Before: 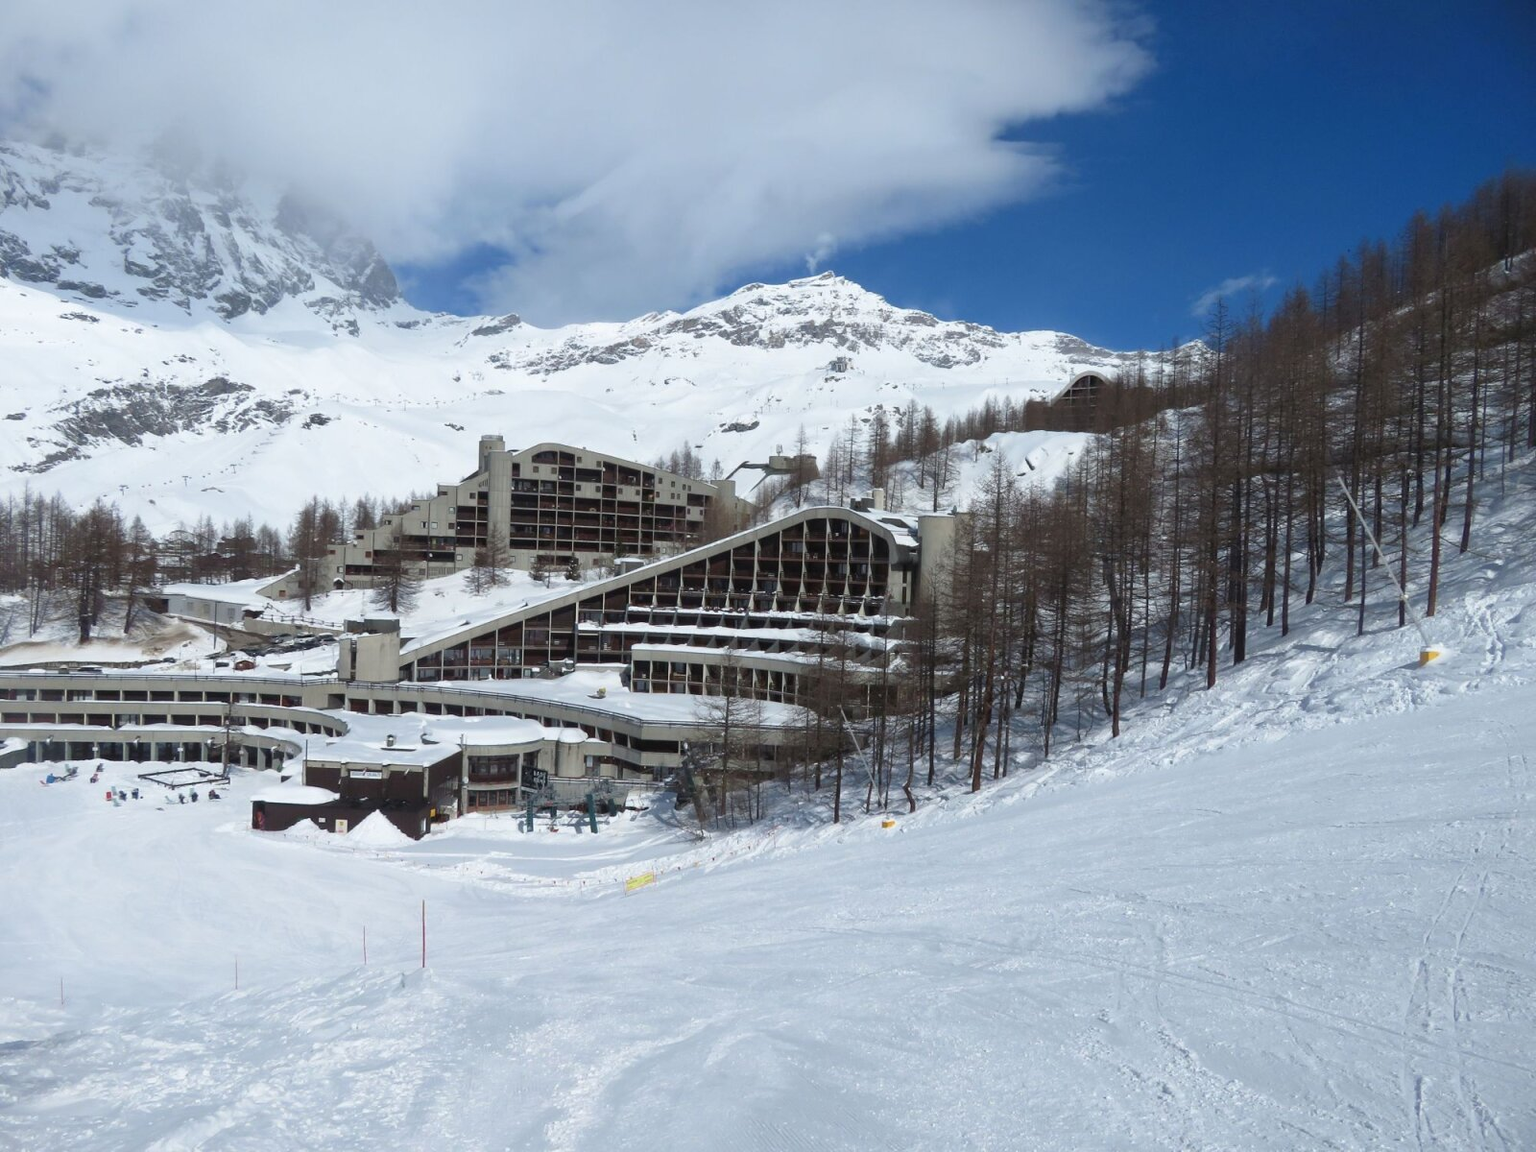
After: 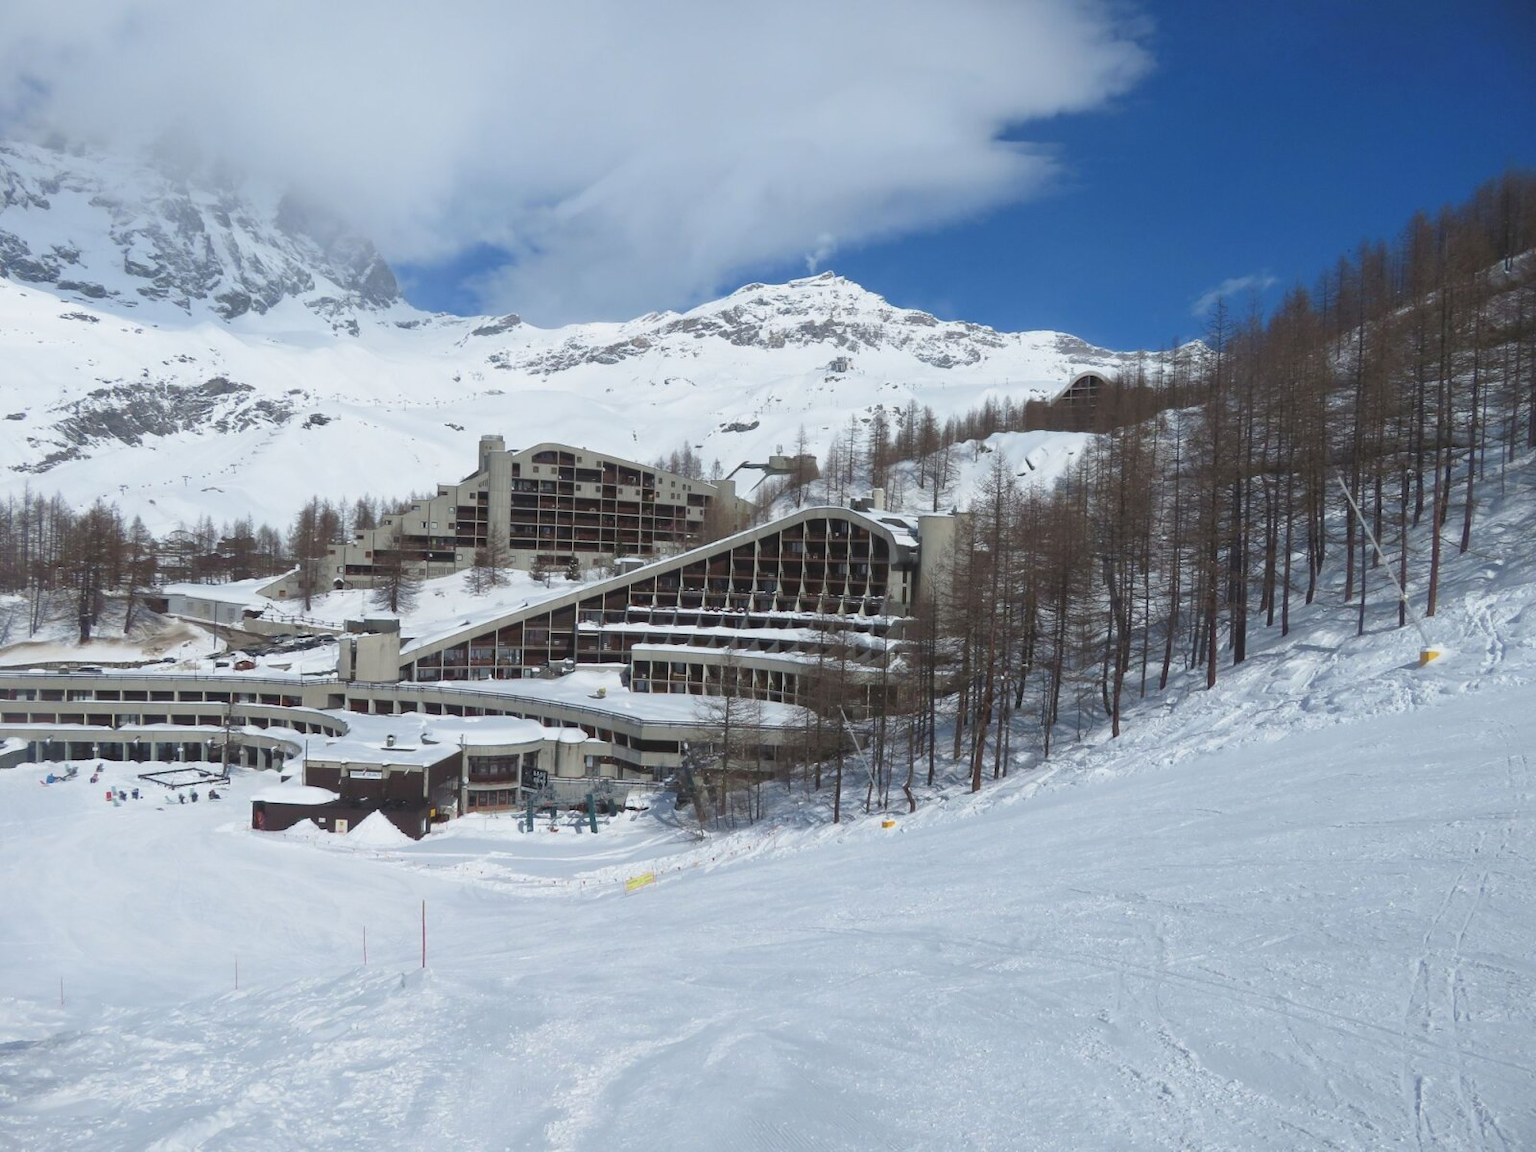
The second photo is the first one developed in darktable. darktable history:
tone curve: curves: ch0 [(0, 0.068) (1, 0.961)], color space Lab, independent channels, preserve colors none
